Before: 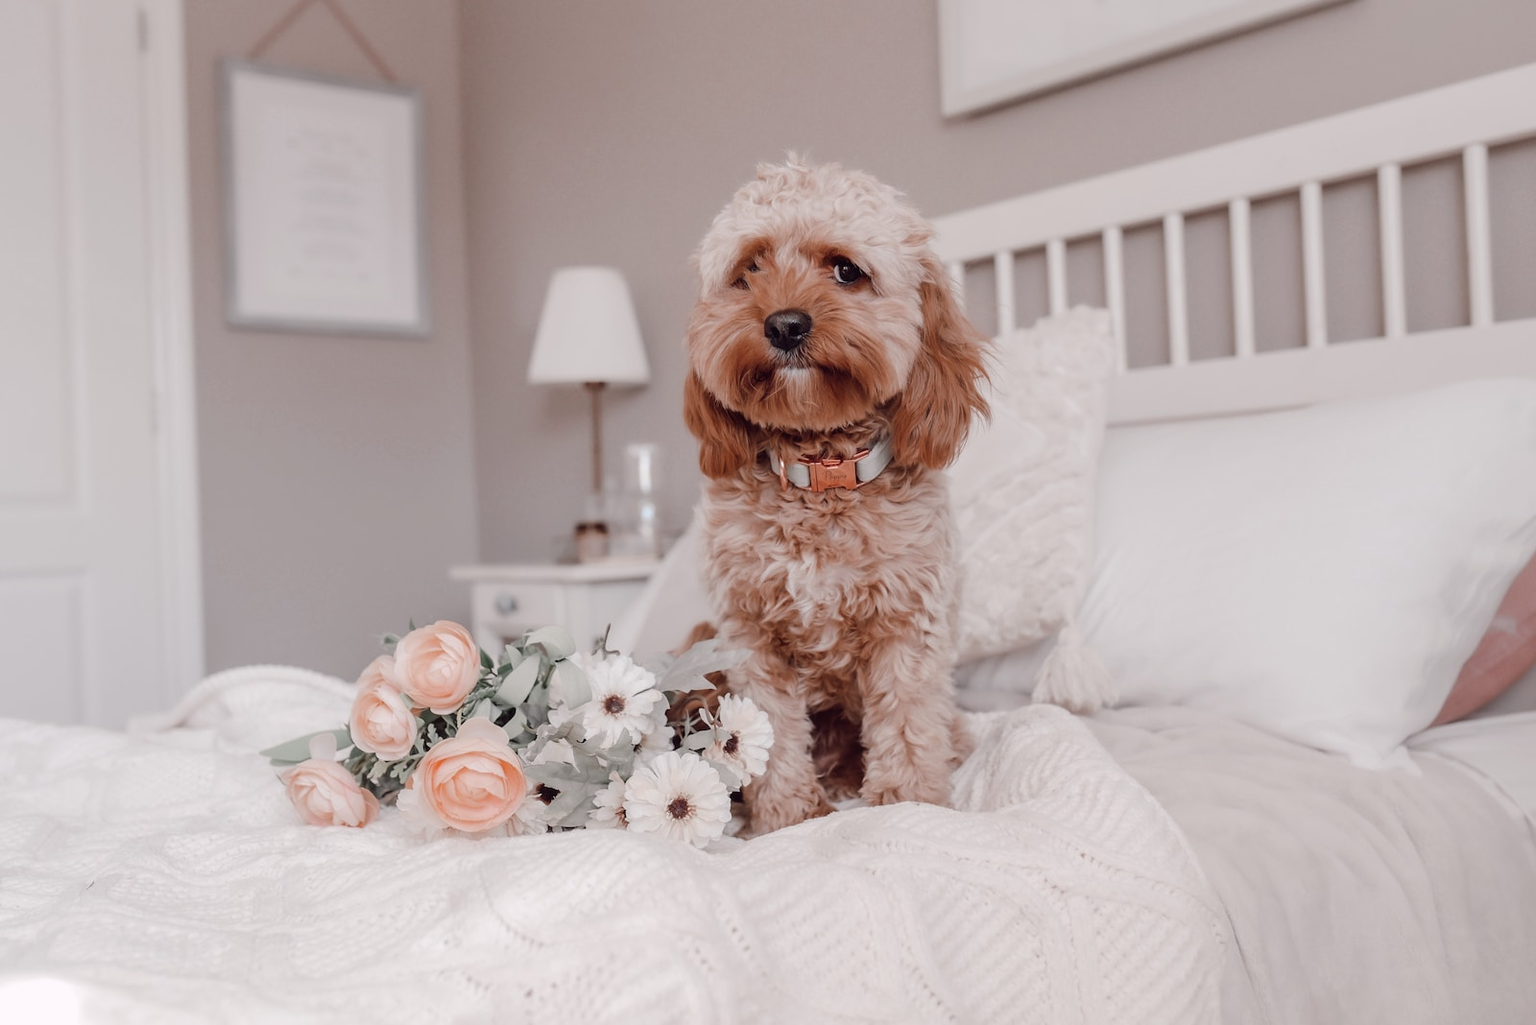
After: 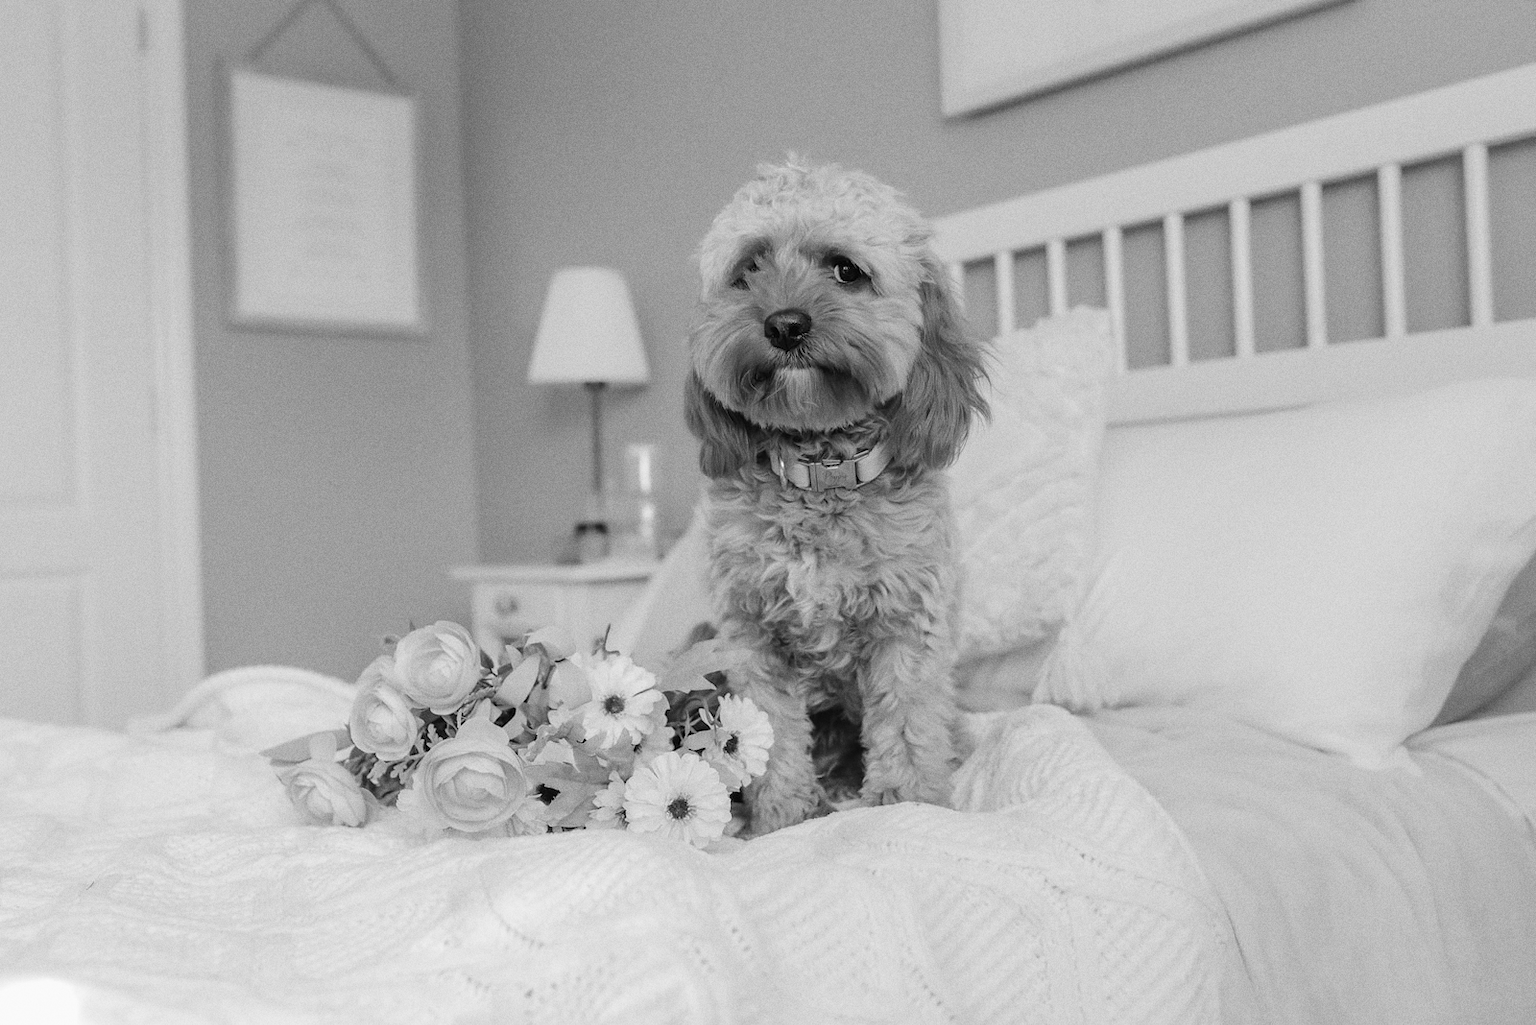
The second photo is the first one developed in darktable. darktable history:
monochrome: on, module defaults
grain: on, module defaults
